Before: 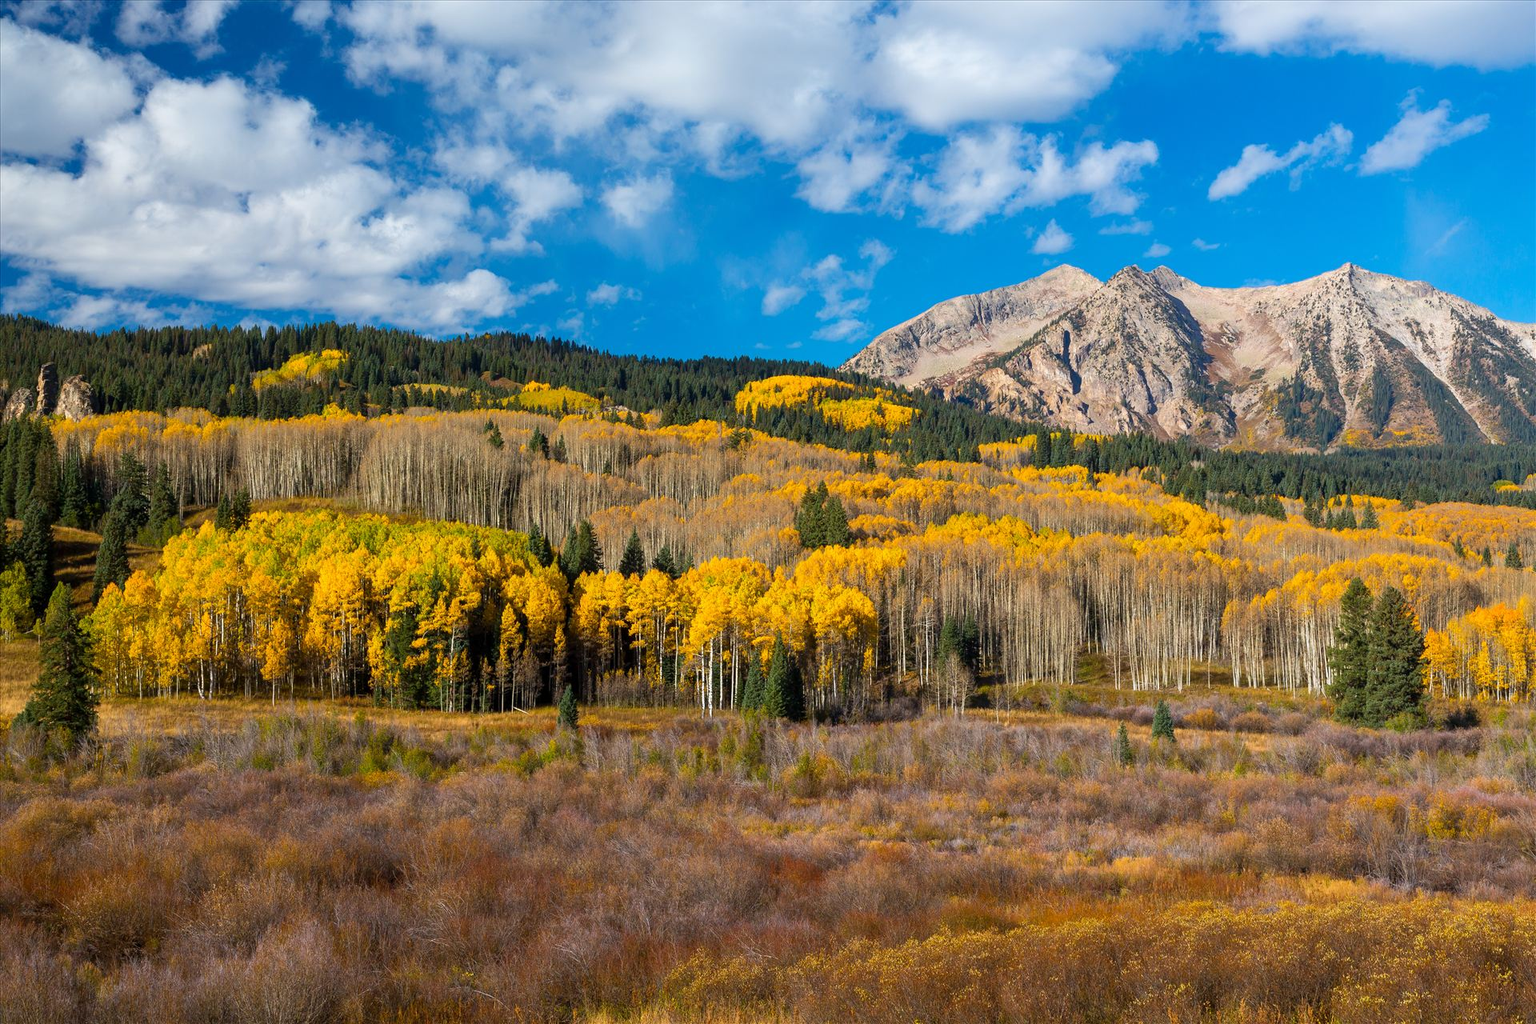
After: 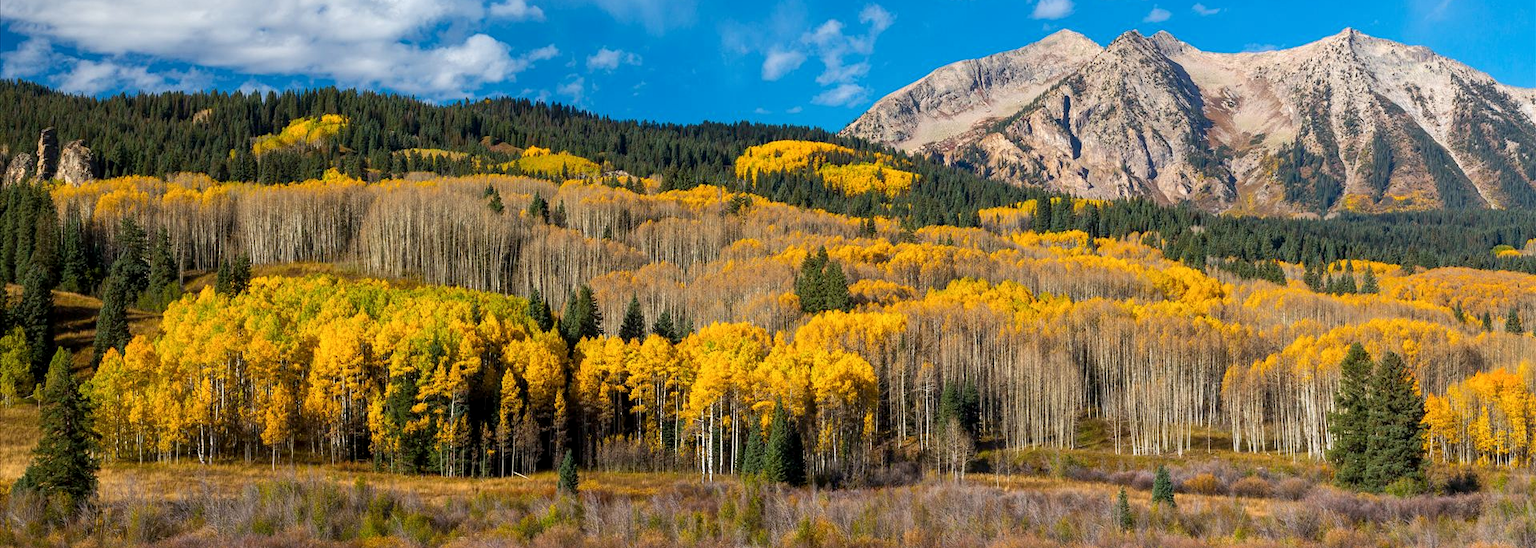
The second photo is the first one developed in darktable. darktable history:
crop and rotate: top 23.043%, bottom 23.437%
white balance: emerald 1
local contrast: highlights 100%, shadows 100%, detail 120%, midtone range 0.2
